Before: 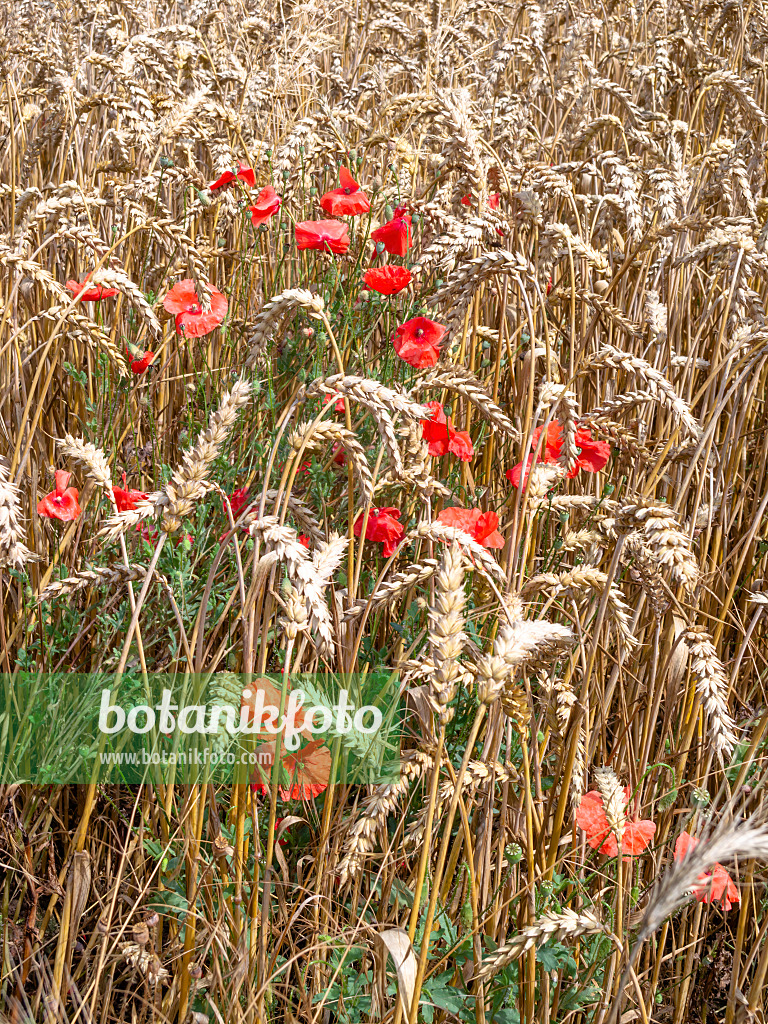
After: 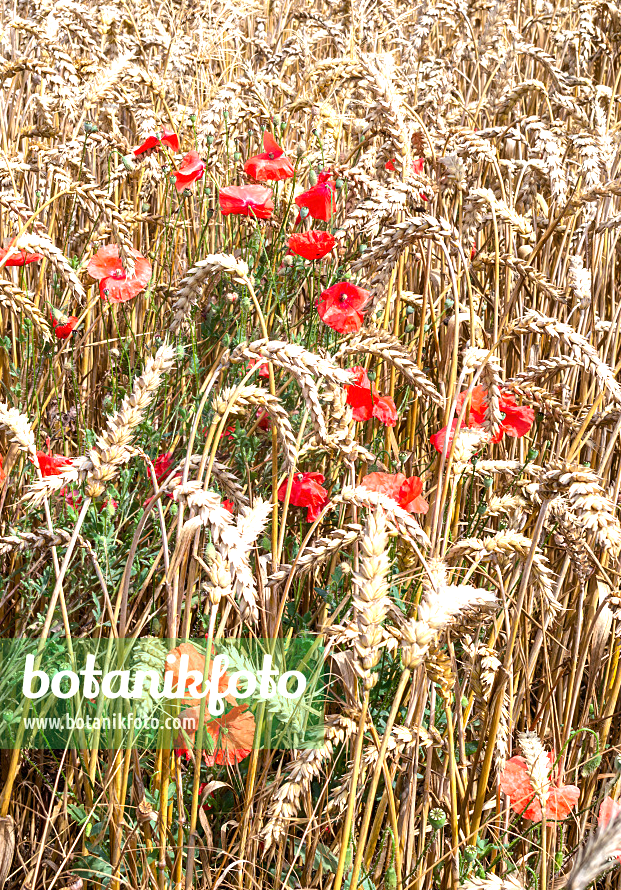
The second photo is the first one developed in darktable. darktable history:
tone equalizer: -8 EV 0.001 EV, -7 EV -0.002 EV, -6 EV 0.002 EV, -5 EV -0.03 EV, -4 EV -0.116 EV, -3 EV -0.169 EV, -2 EV 0.24 EV, -1 EV 0.702 EV, +0 EV 0.493 EV
crop: left 9.929%, top 3.475%, right 9.188%, bottom 9.529%
